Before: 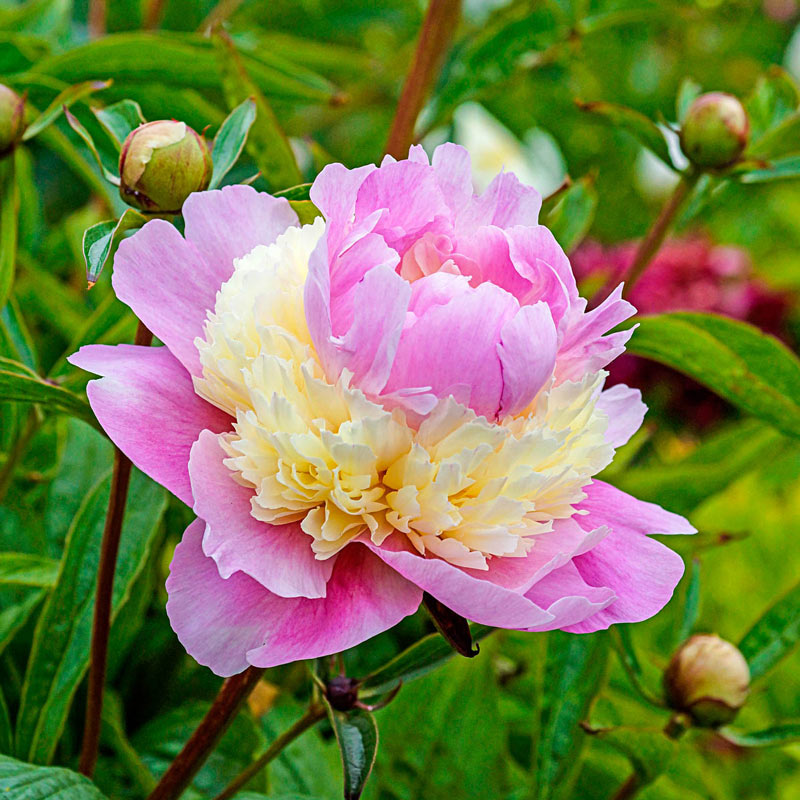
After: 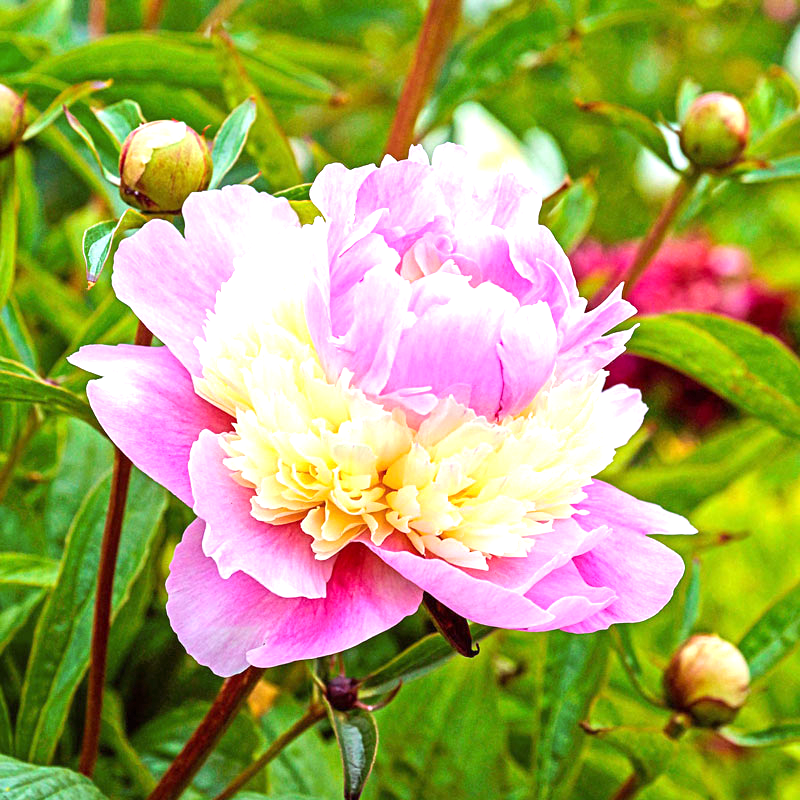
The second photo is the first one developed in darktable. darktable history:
exposure: black level correction 0, exposure 0.95 EV, compensate exposure bias true, compensate highlight preservation false
rgb levels: mode RGB, independent channels, levels [[0, 0.474, 1], [0, 0.5, 1], [0, 0.5, 1]]
